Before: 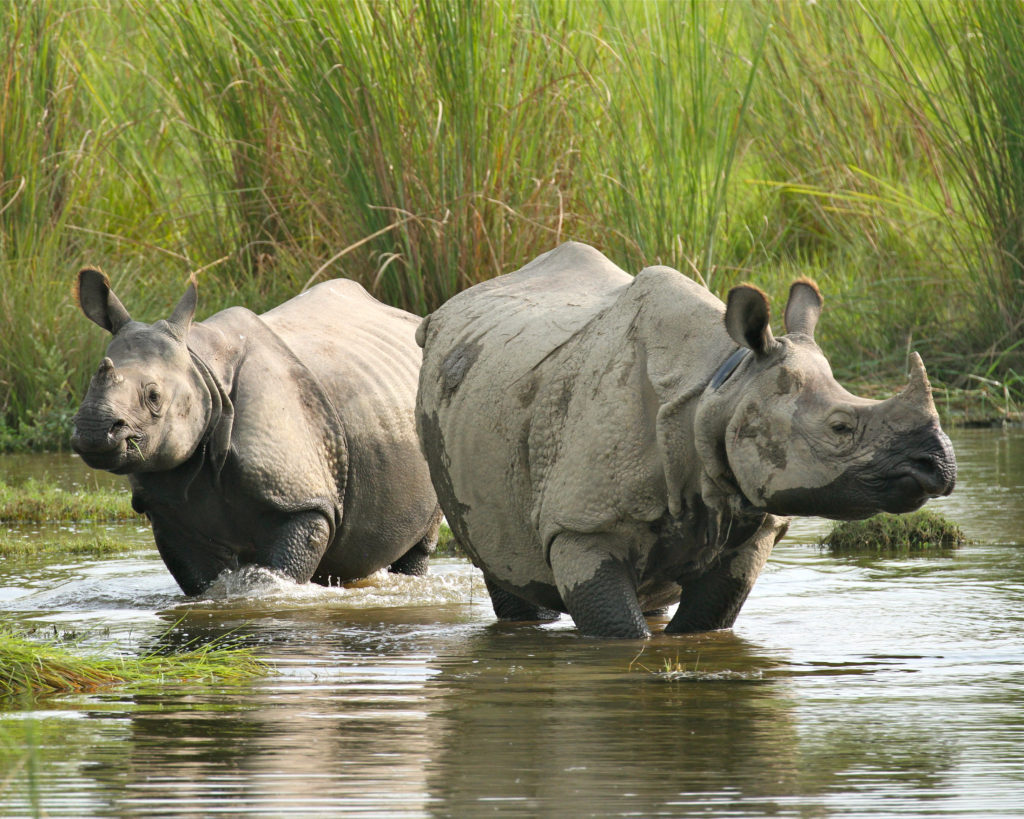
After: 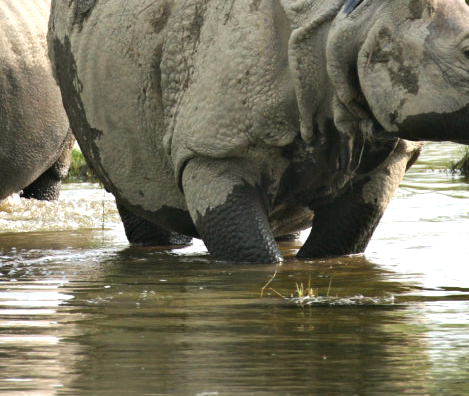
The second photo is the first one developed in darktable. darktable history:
crop: left 35.976%, top 45.819%, right 18.162%, bottom 5.807%
tone equalizer: -8 EV -0.417 EV, -7 EV -0.389 EV, -6 EV -0.333 EV, -5 EV -0.222 EV, -3 EV 0.222 EV, -2 EV 0.333 EV, -1 EV 0.389 EV, +0 EV 0.417 EV, edges refinement/feathering 500, mask exposure compensation -1.57 EV, preserve details no
